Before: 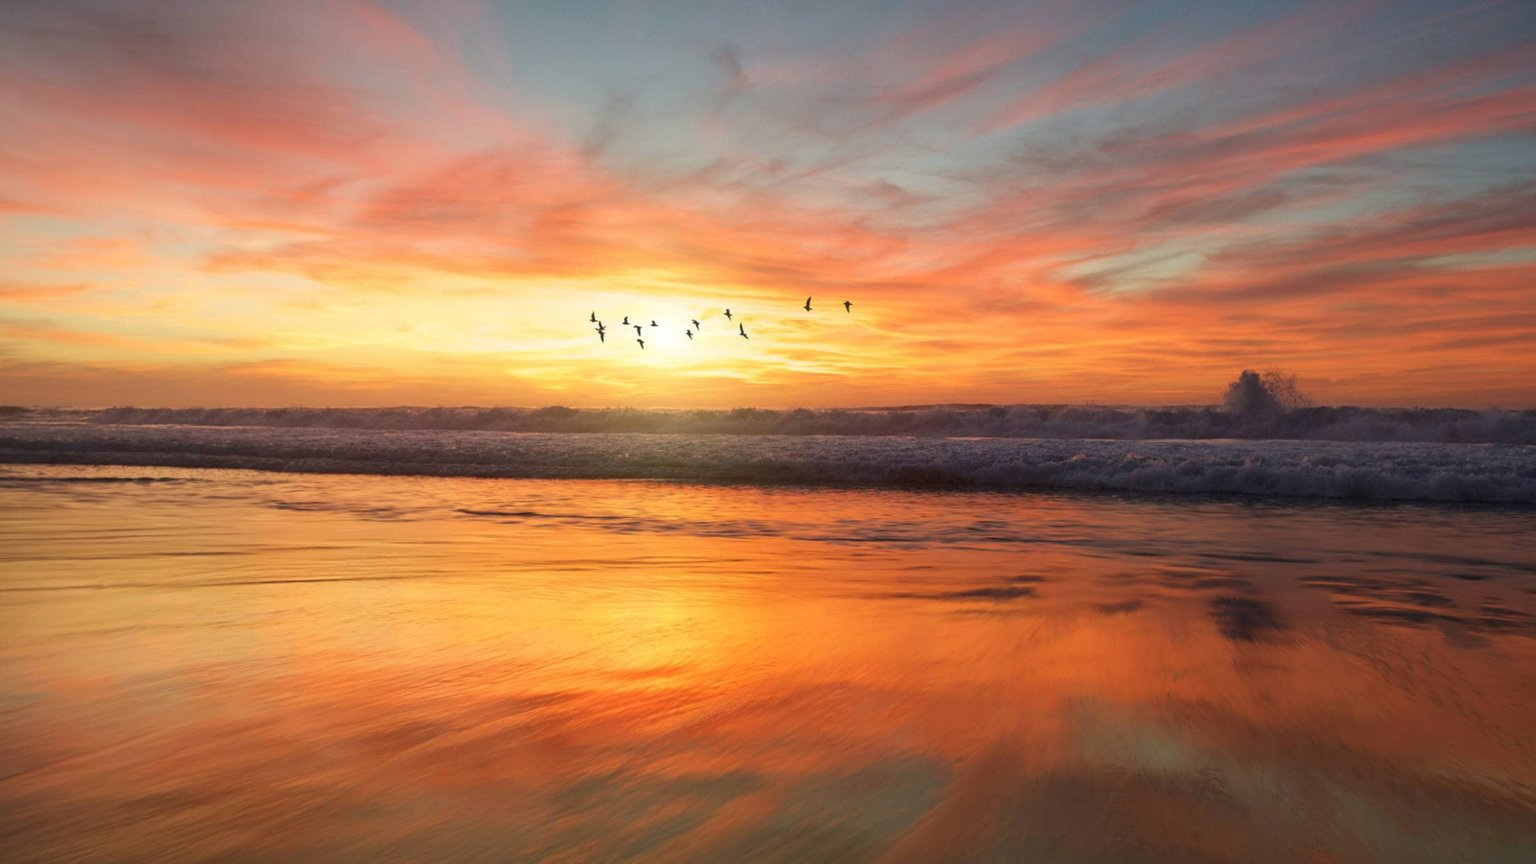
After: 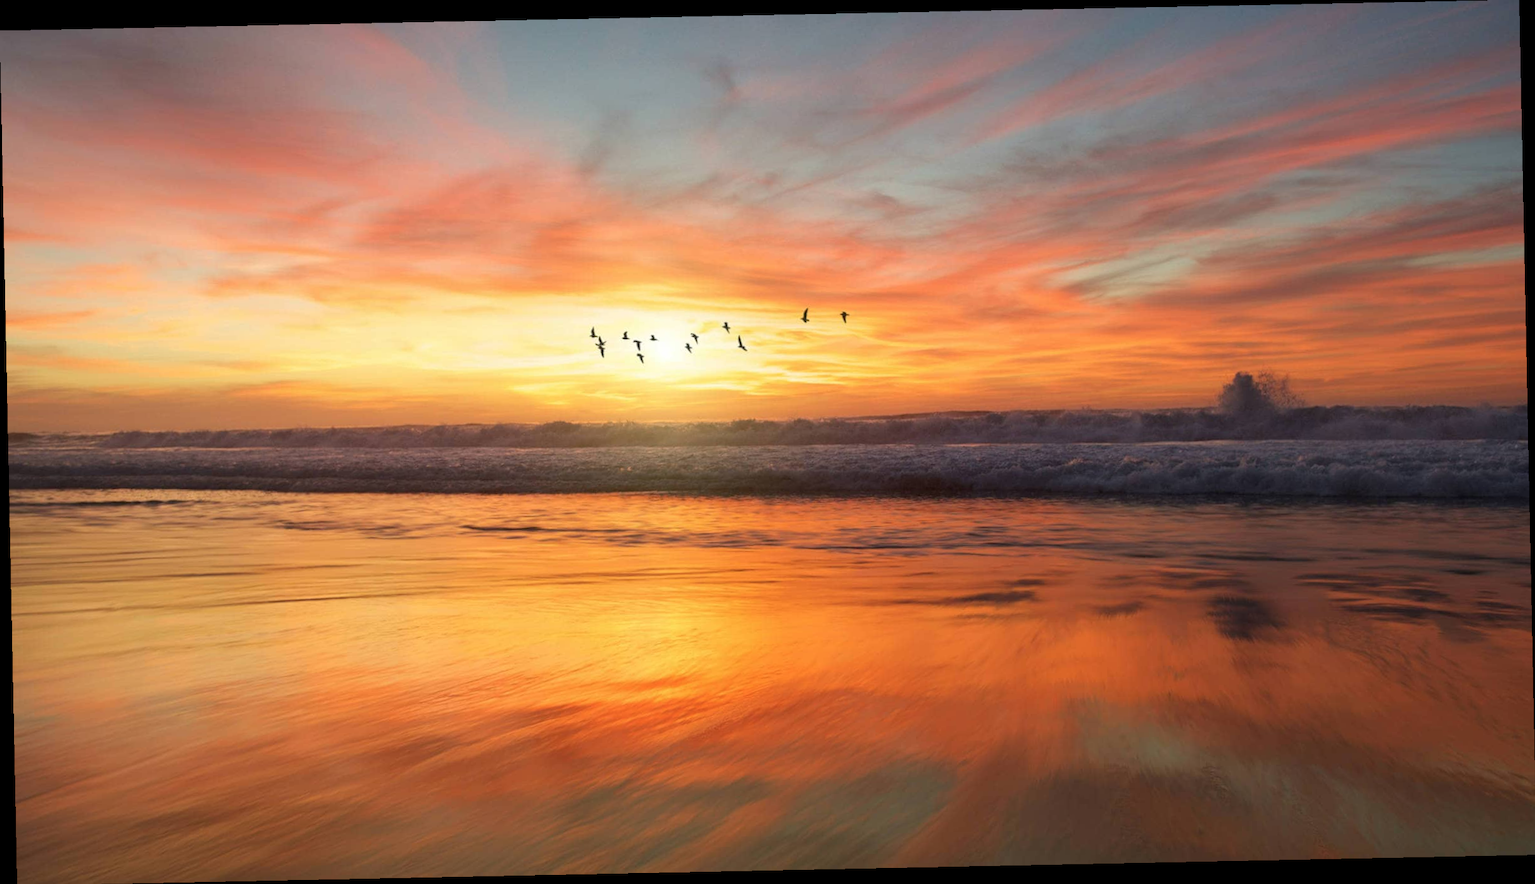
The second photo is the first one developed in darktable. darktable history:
white balance: emerald 1
rotate and perspective: rotation -1.17°, automatic cropping off
color balance rgb: global vibrance 0.5%
